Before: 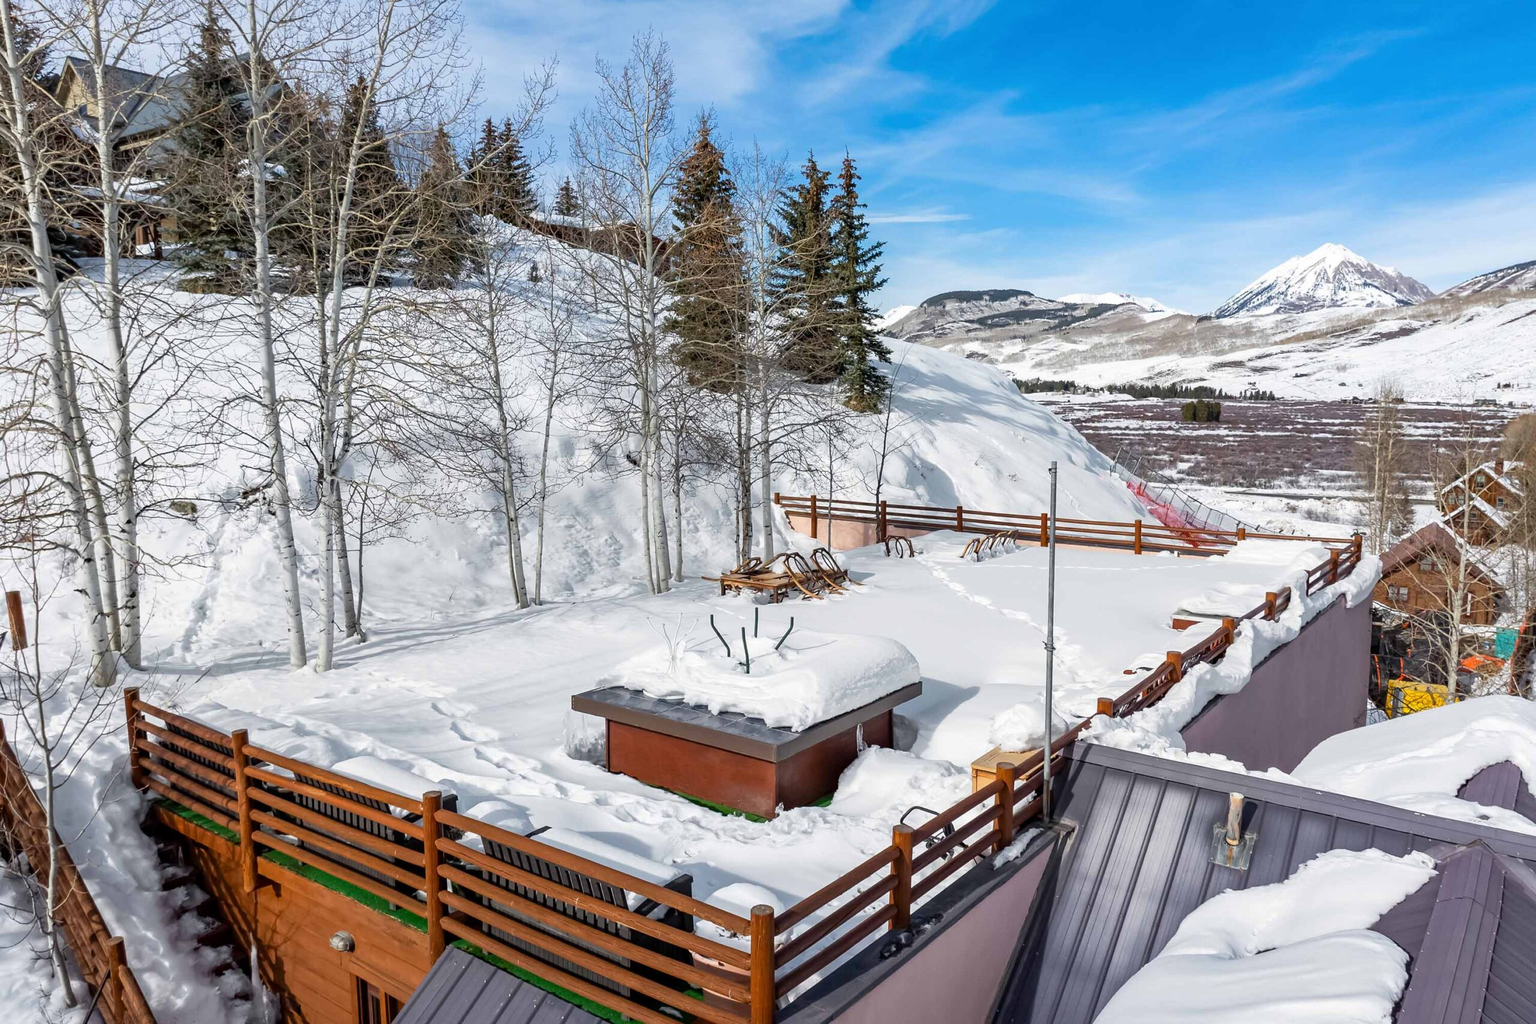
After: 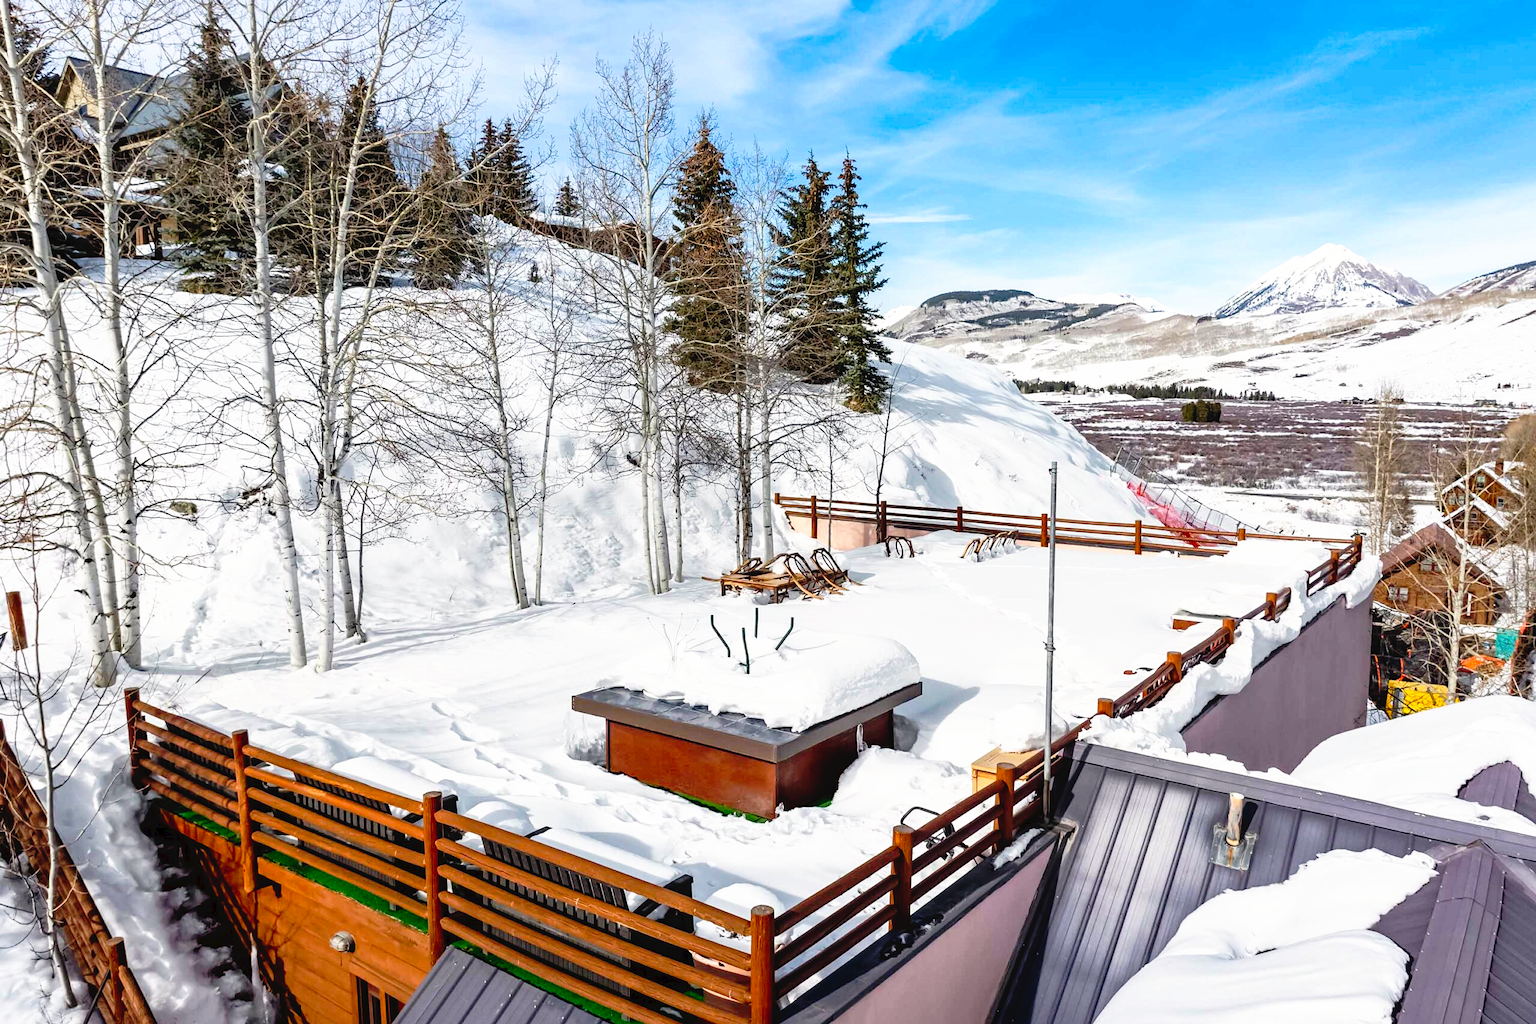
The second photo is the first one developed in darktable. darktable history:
white balance: red 1, blue 1
color calibration: x 0.342, y 0.355, temperature 5146 K
tone curve: curves: ch0 [(0, 0) (0.003, 0.033) (0.011, 0.033) (0.025, 0.036) (0.044, 0.039) (0.069, 0.04) (0.1, 0.043) (0.136, 0.052) (0.177, 0.085) (0.224, 0.14) (0.277, 0.225) (0.335, 0.333) (0.399, 0.419) (0.468, 0.51) (0.543, 0.603) (0.623, 0.713) (0.709, 0.808) (0.801, 0.901) (0.898, 0.98) (1, 1)], preserve colors none
base curve: curves: ch0 [(0, 0) (0.472, 0.508) (1, 1)]
